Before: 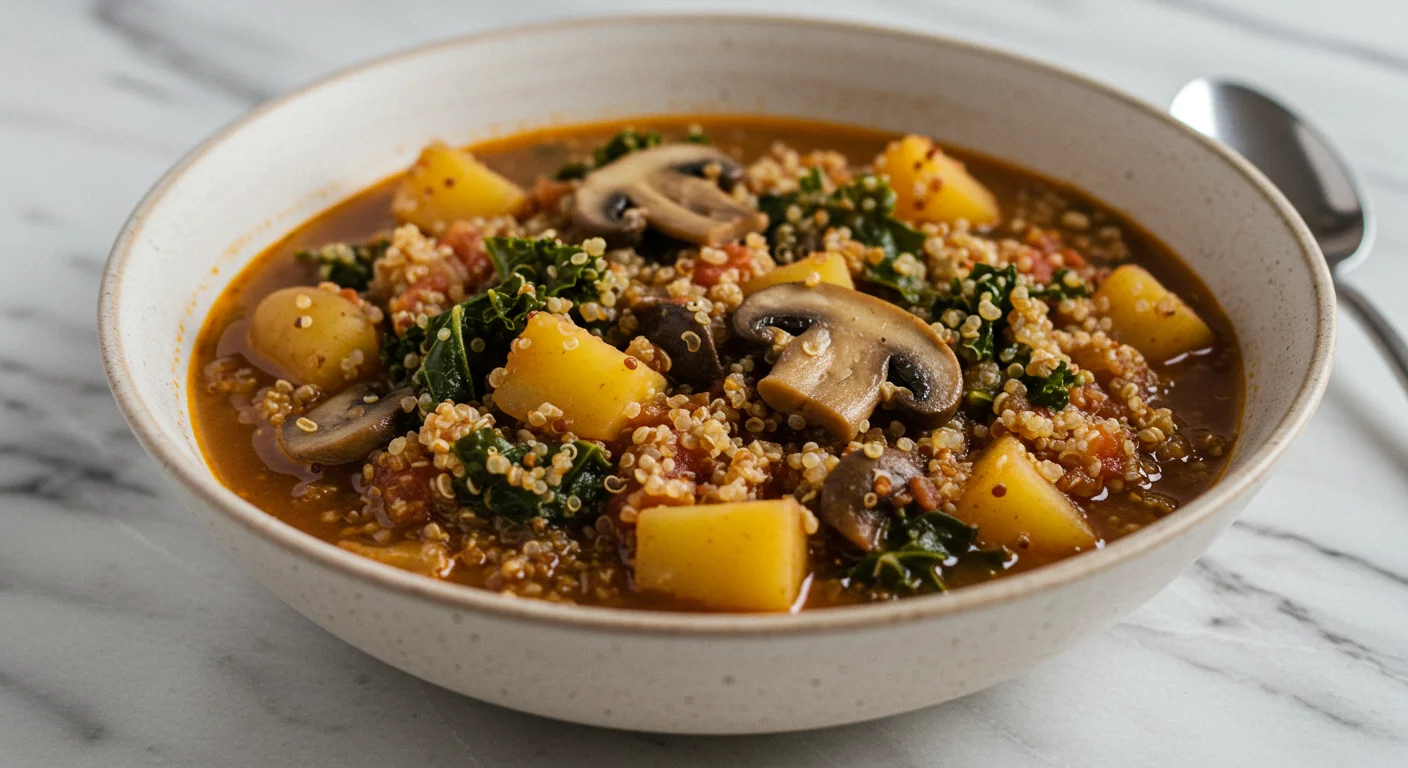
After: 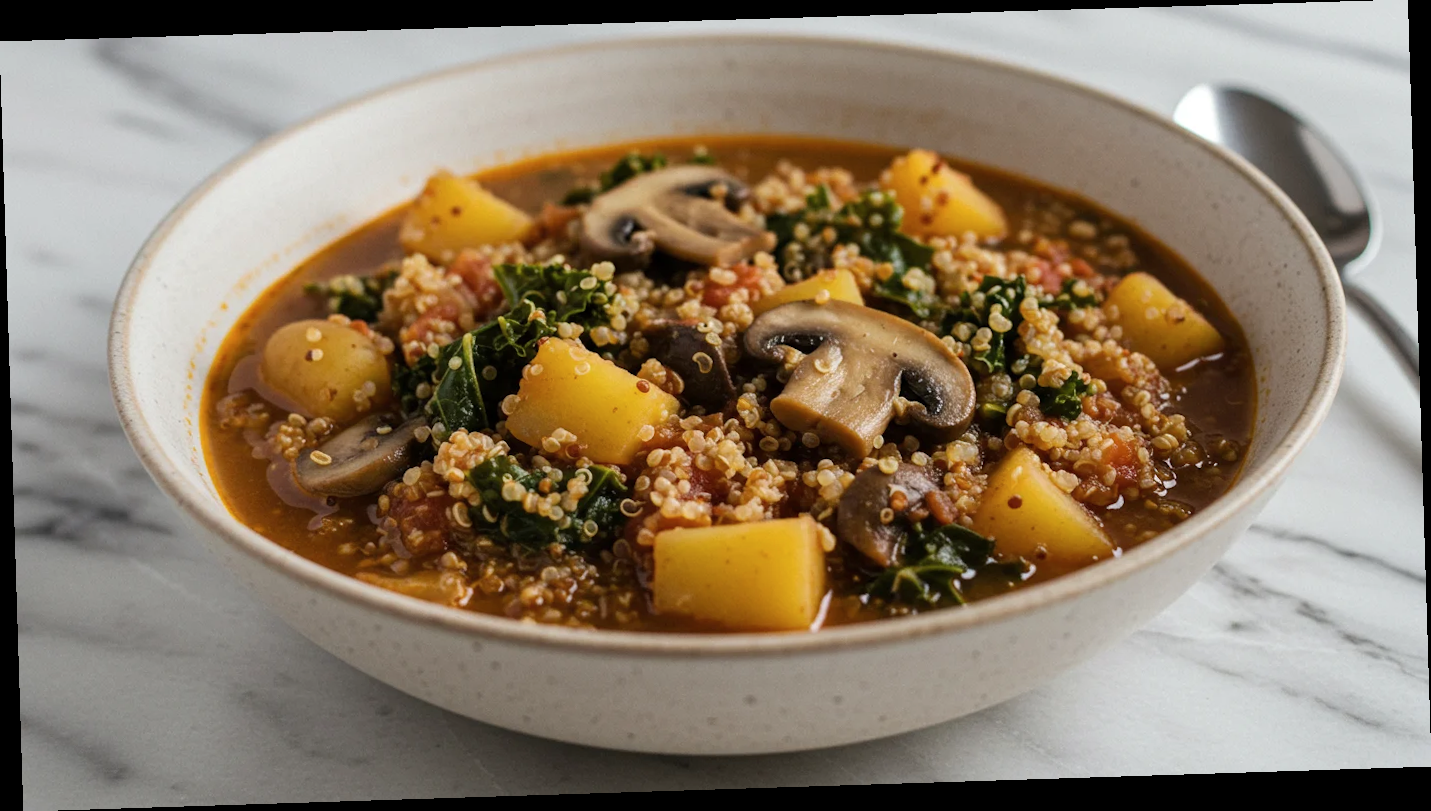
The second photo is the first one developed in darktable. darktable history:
rotate and perspective: rotation -1.77°, lens shift (horizontal) 0.004, automatic cropping off
contrast brightness saturation: saturation -0.05
